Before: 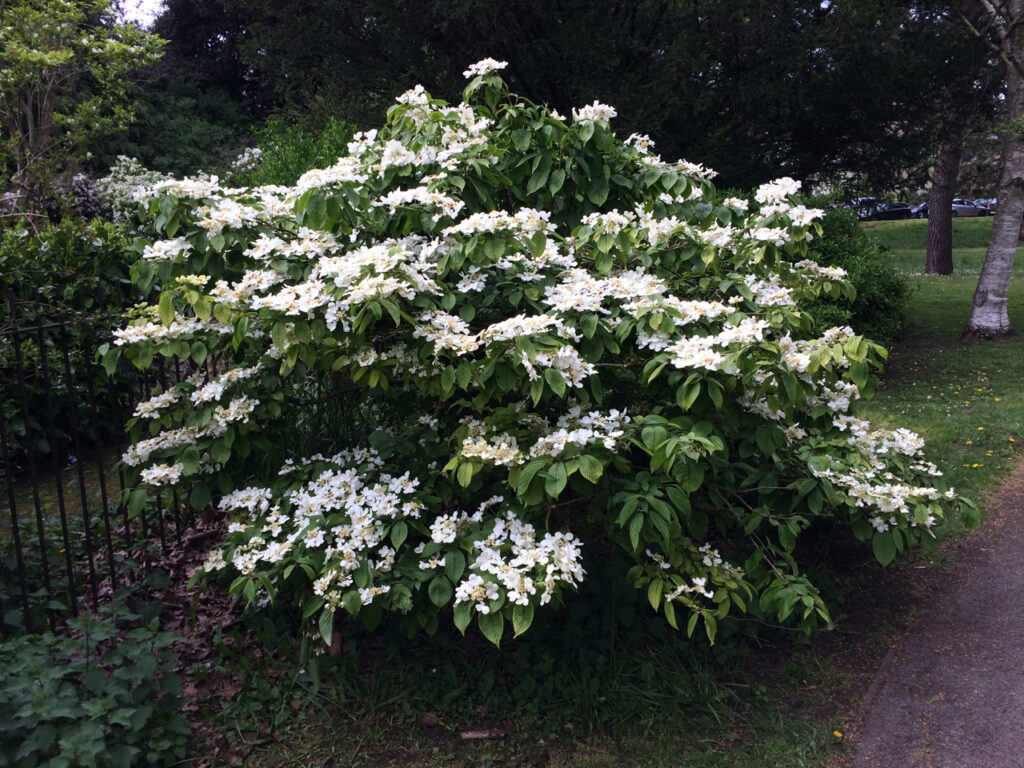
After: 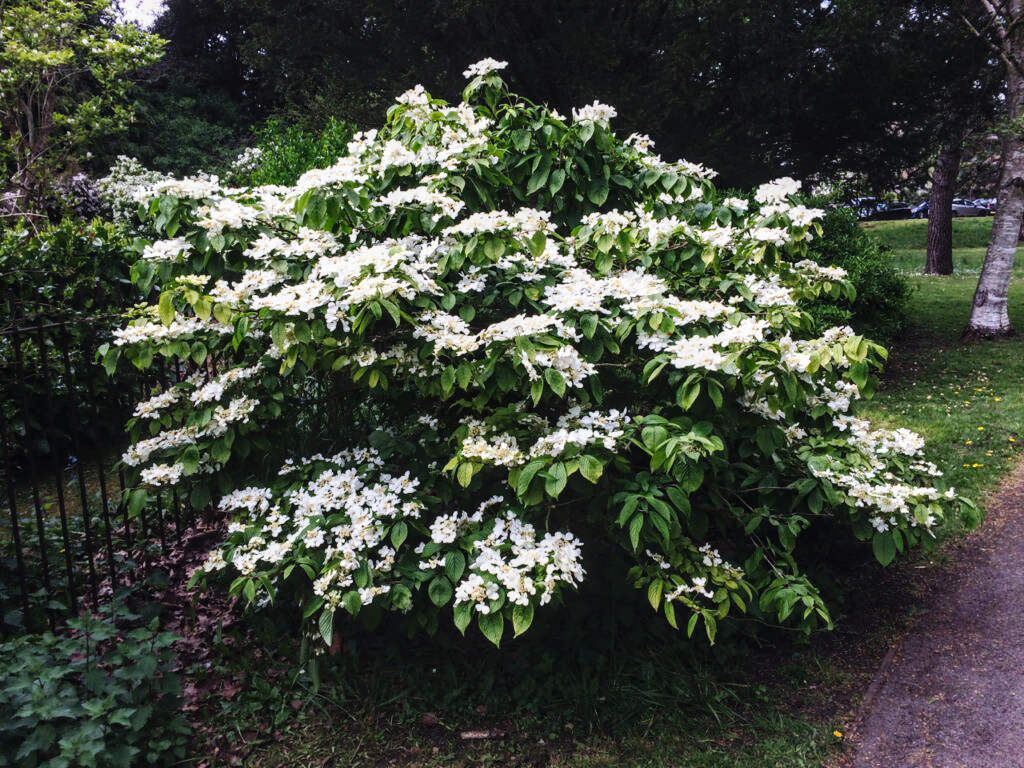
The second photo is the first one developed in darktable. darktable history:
local contrast: on, module defaults
tone curve: curves: ch0 [(0, 0.023) (0.1, 0.084) (0.184, 0.168) (0.45, 0.54) (0.57, 0.683) (0.722, 0.825) (0.877, 0.948) (1, 1)]; ch1 [(0, 0) (0.414, 0.395) (0.453, 0.437) (0.502, 0.509) (0.521, 0.519) (0.573, 0.568) (0.618, 0.61) (0.654, 0.642) (1, 1)]; ch2 [(0, 0) (0.421, 0.43) (0.45, 0.463) (0.492, 0.504) (0.511, 0.519) (0.557, 0.557) (0.602, 0.605) (1, 1)], preserve colors none
